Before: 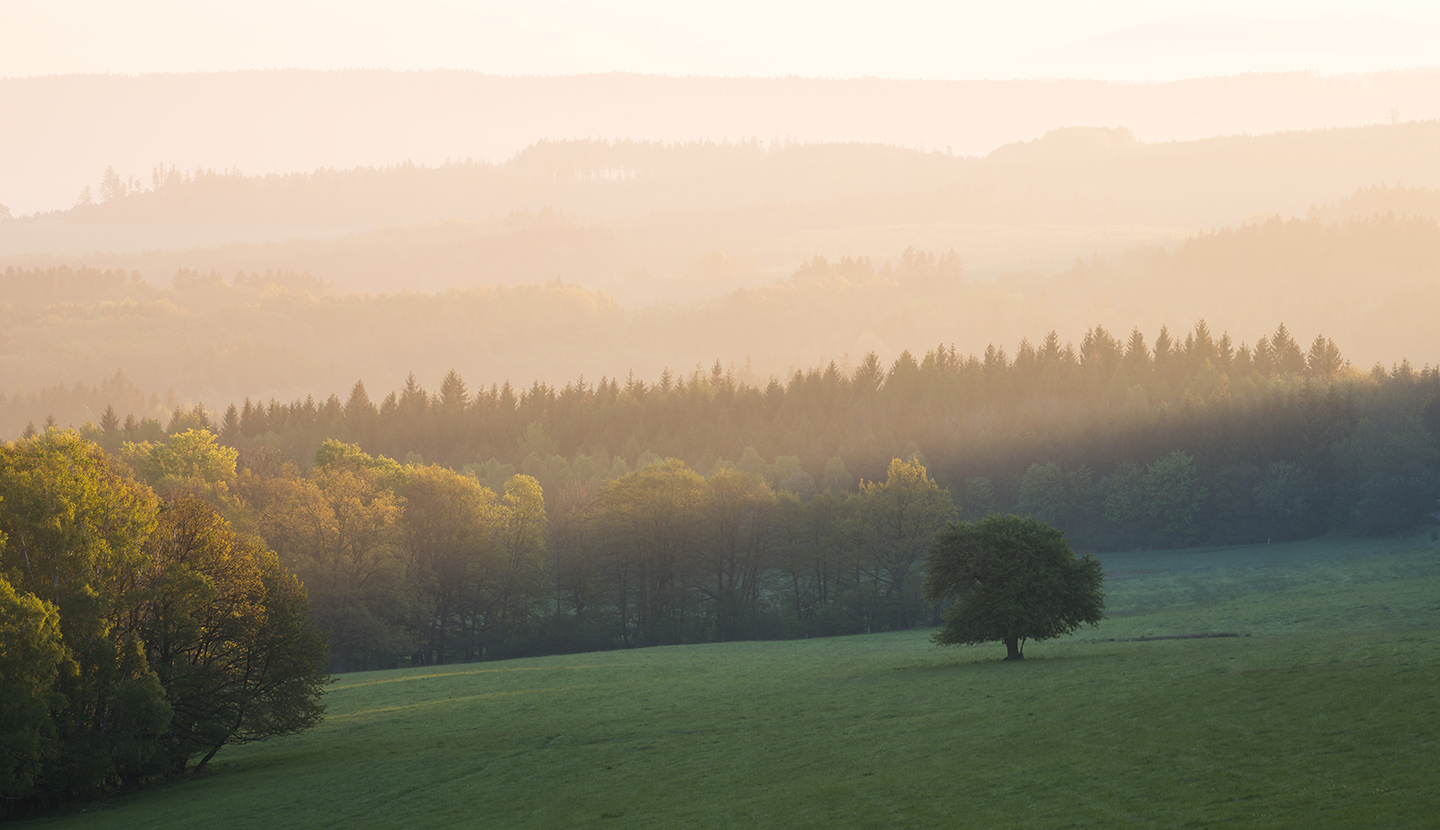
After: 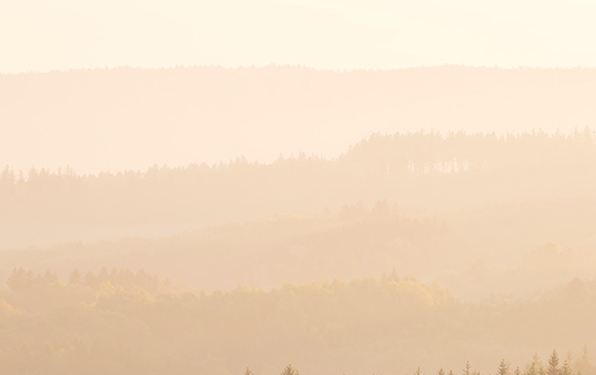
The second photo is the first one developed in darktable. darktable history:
color correction: highlights b* 3
crop and rotate: left 10.817%, top 0.062%, right 47.194%, bottom 53.626%
rotate and perspective: rotation -1°, crop left 0.011, crop right 0.989, crop top 0.025, crop bottom 0.975
